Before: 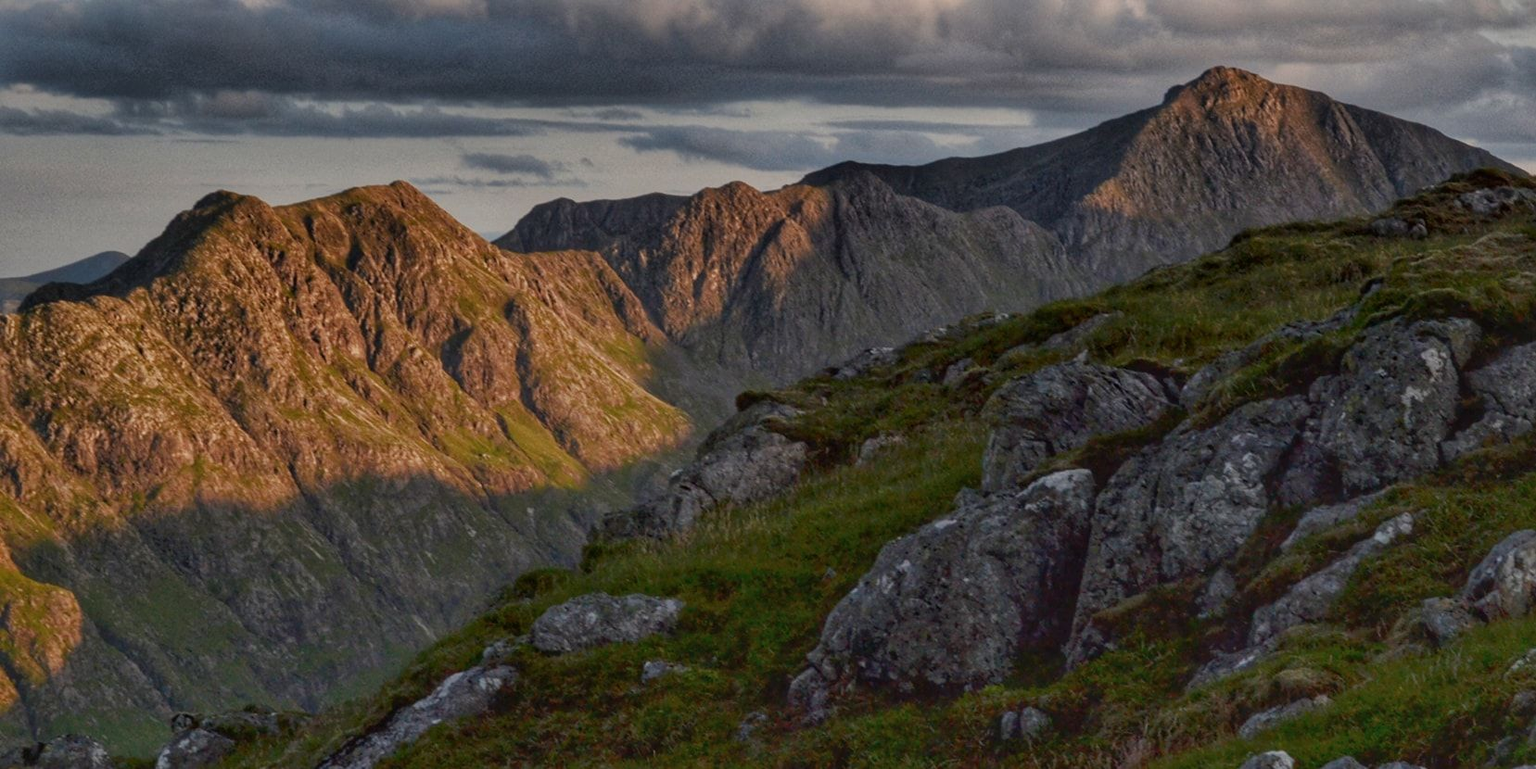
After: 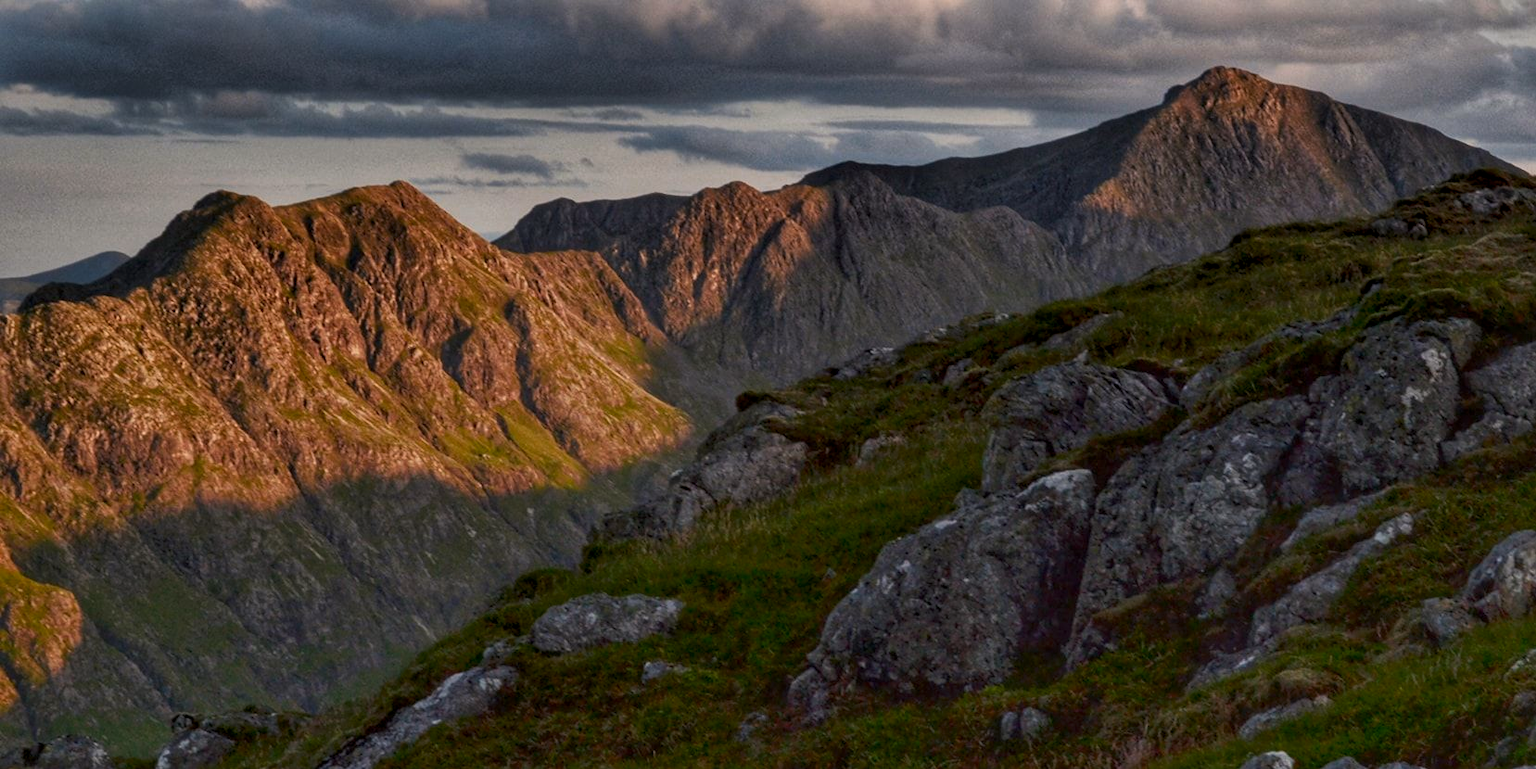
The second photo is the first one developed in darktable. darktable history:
tone curve: curves: ch0 [(0, 0) (0.003, 0.003) (0.011, 0.012) (0.025, 0.026) (0.044, 0.047) (0.069, 0.073) (0.1, 0.105) (0.136, 0.143) (0.177, 0.187) (0.224, 0.237) (0.277, 0.293) (0.335, 0.354) (0.399, 0.422) (0.468, 0.495) (0.543, 0.574) (0.623, 0.659) (0.709, 0.749) (0.801, 0.846) (0.898, 0.932) (1, 1)], preserve colors none
color look up table: target L [67.19, 47.06, 33.19, 100, 65.9, 63.76, 56.32, 47.38, 38.02, 29.3, 52.26, 52.02, 32.73, 24.36, 20.85, 85.76, 77.54, 66.1, 65.71, 45.62, 44.88, 42.83, 26.33, 10.88, 0 ×25], target a [-22.99, -38.11, -14.82, -0.001, 14.1, 18.05, 32.95, 47.07, 49.83, 13.28, 6.475, 44.4, 10.95, 22.66, 20.5, -1.222, -1.697, -26.29, -2.181, -16.21, -1.8, -4.304, -1.938, -0.861, 0 ×25], target b [55.63, 31.71, 21.21, 0.011, 64.6, 9.729, 51.26, 11.82, 24.86, 11.78, -30.03, -19.39, -52.16, -24.64, -56.42, -2.75, -4.055, -6.183, -4.729, -31.56, -4.119, -29.8, -4.08, -1.867, 0 ×25], num patches 24
